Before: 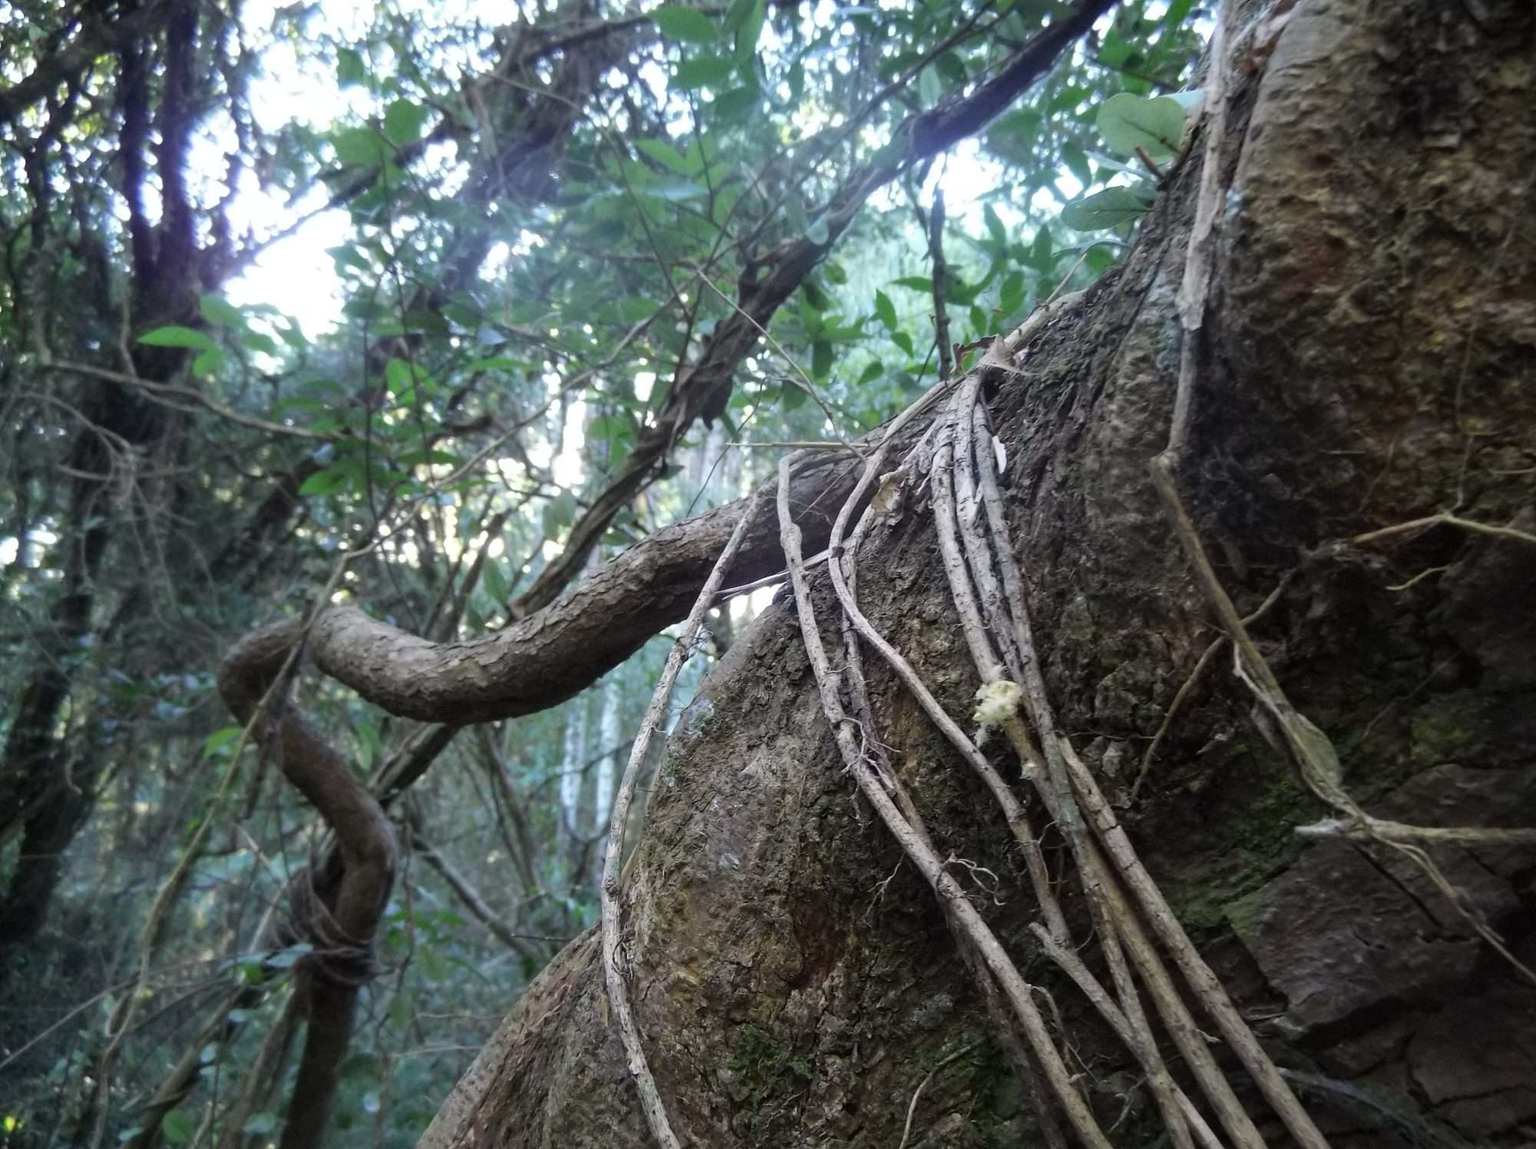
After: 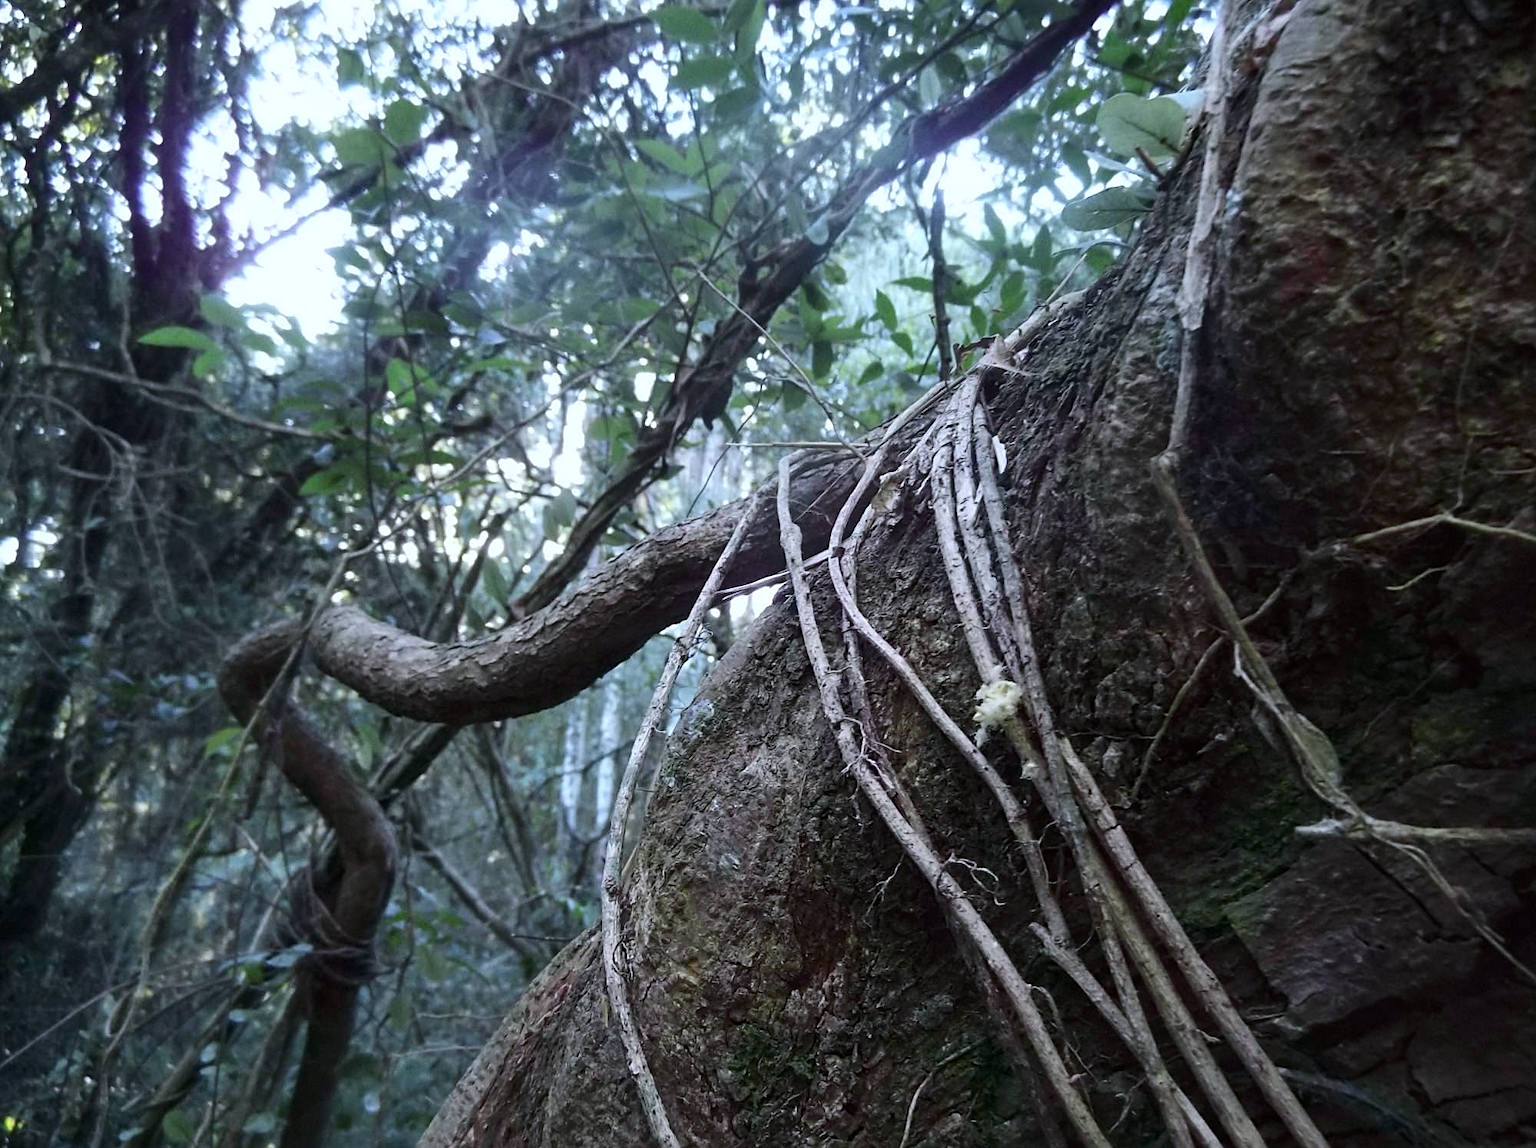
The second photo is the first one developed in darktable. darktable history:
sharpen: radius 2.529, amount 0.323
tone curve: curves: ch0 [(0, 0) (0.227, 0.17) (0.766, 0.774) (1, 1)]; ch1 [(0, 0) (0.114, 0.127) (0.437, 0.452) (0.498, 0.498) (0.529, 0.541) (0.579, 0.589) (1, 1)]; ch2 [(0, 0) (0.233, 0.259) (0.493, 0.492) (0.587, 0.573) (1, 1)], color space Lab, independent channels, preserve colors none
white balance: red 0.954, blue 1.079
